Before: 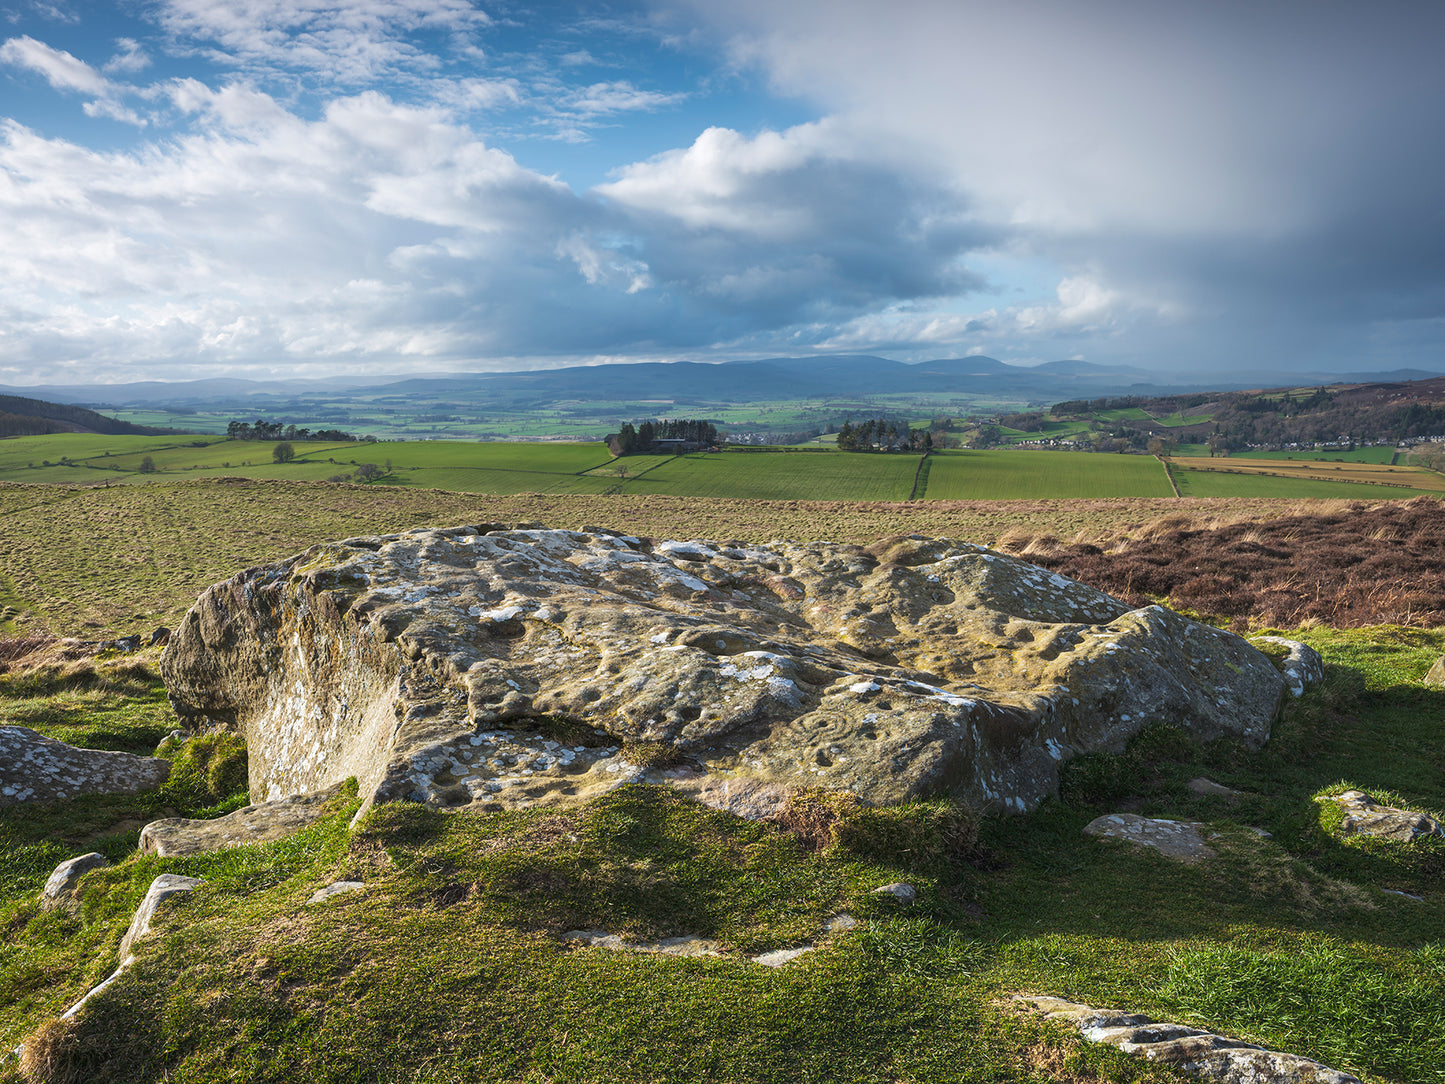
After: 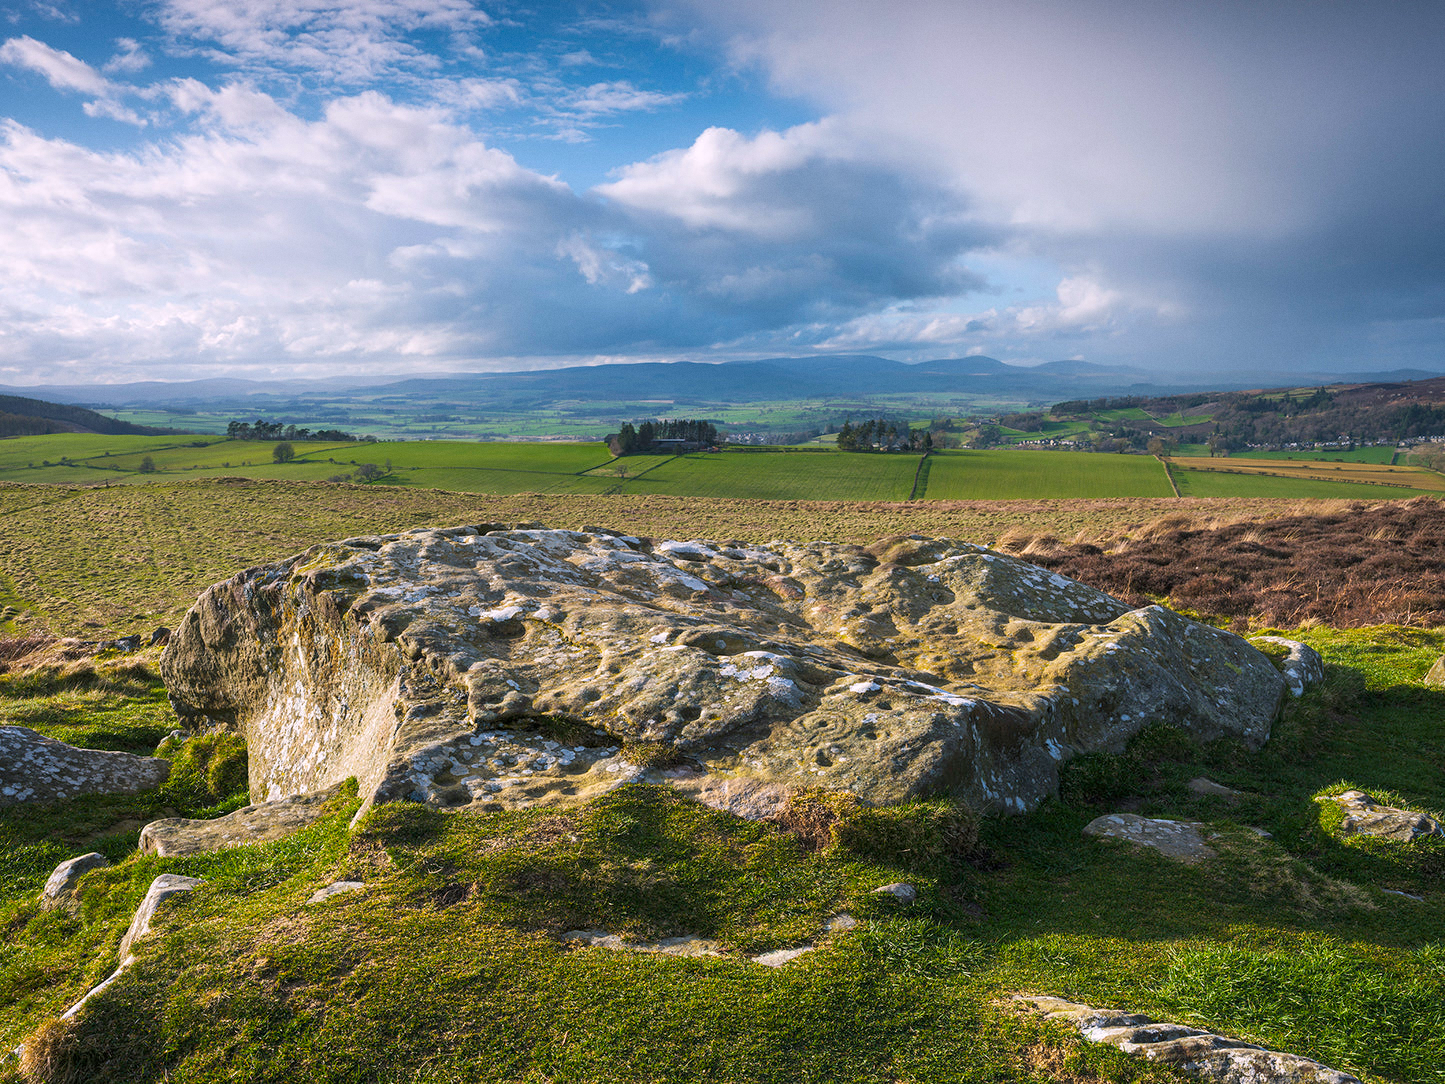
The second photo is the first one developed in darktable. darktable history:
grain: coarseness 0.09 ISO, strength 10%
color balance rgb: shadows lift › chroma 2%, shadows lift › hue 217.2°, power › chroma 0.25%, power › hue 60°, highlights gain › chroma 1.5%, highlights gain › hue 309.6°, global offset › luminance -0.25%, perceptual saturation grading › global saturation 15%, global vibrance 15%
